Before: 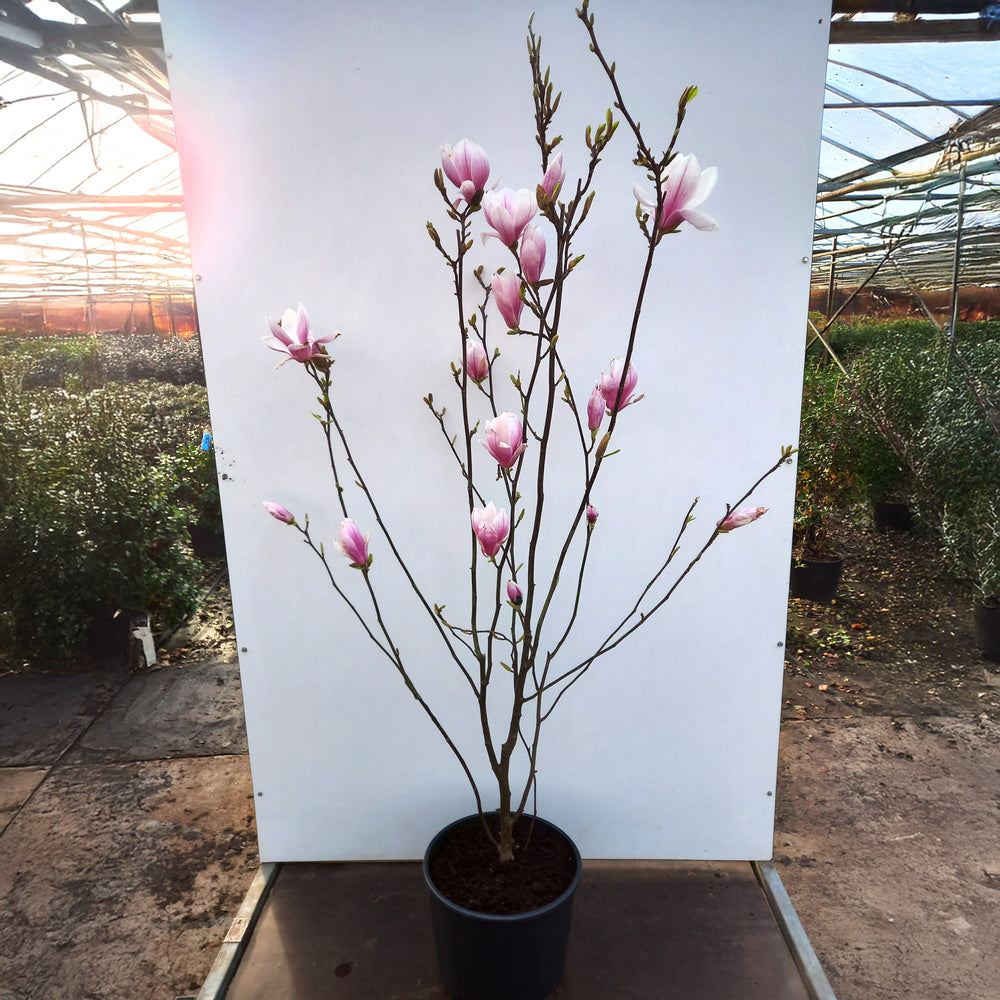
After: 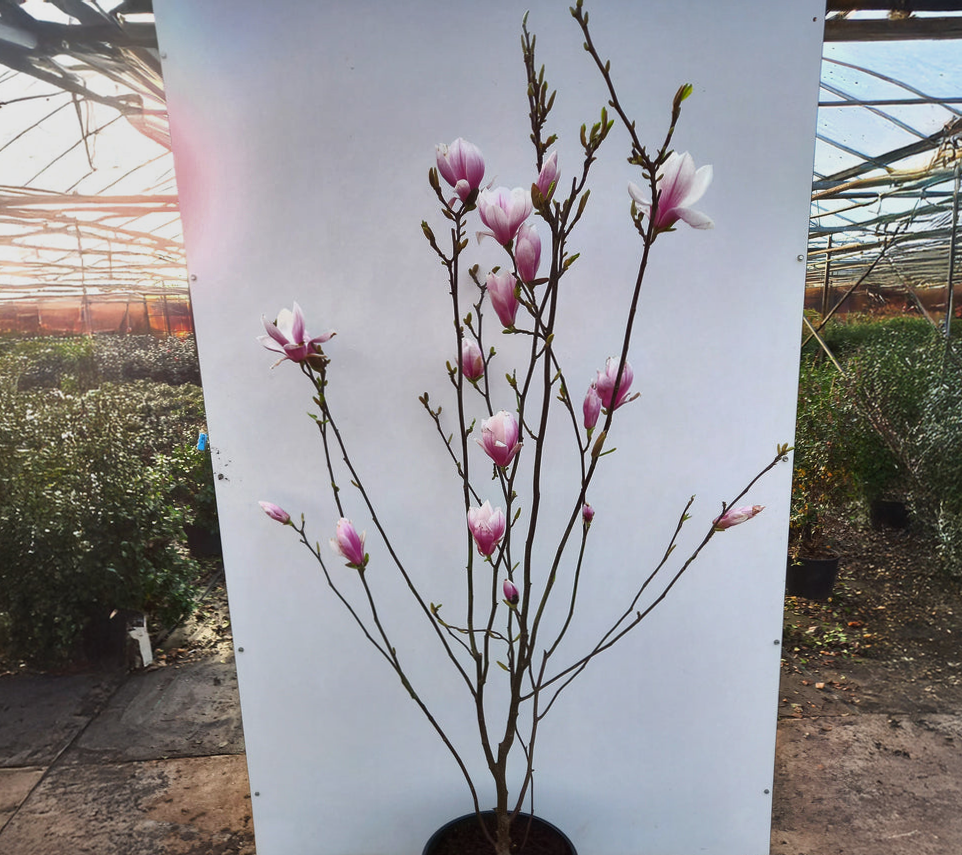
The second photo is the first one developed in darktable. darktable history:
crop and rotate: angle 0.2°, left 0.275%, right 3.127%, bottom 14.18%
exposure: black level correction -0.025, exposure -0.117 EV
shadows and highlights: radius 118.69, shadows 42.21, highlights -61.56, soften with gaussian
